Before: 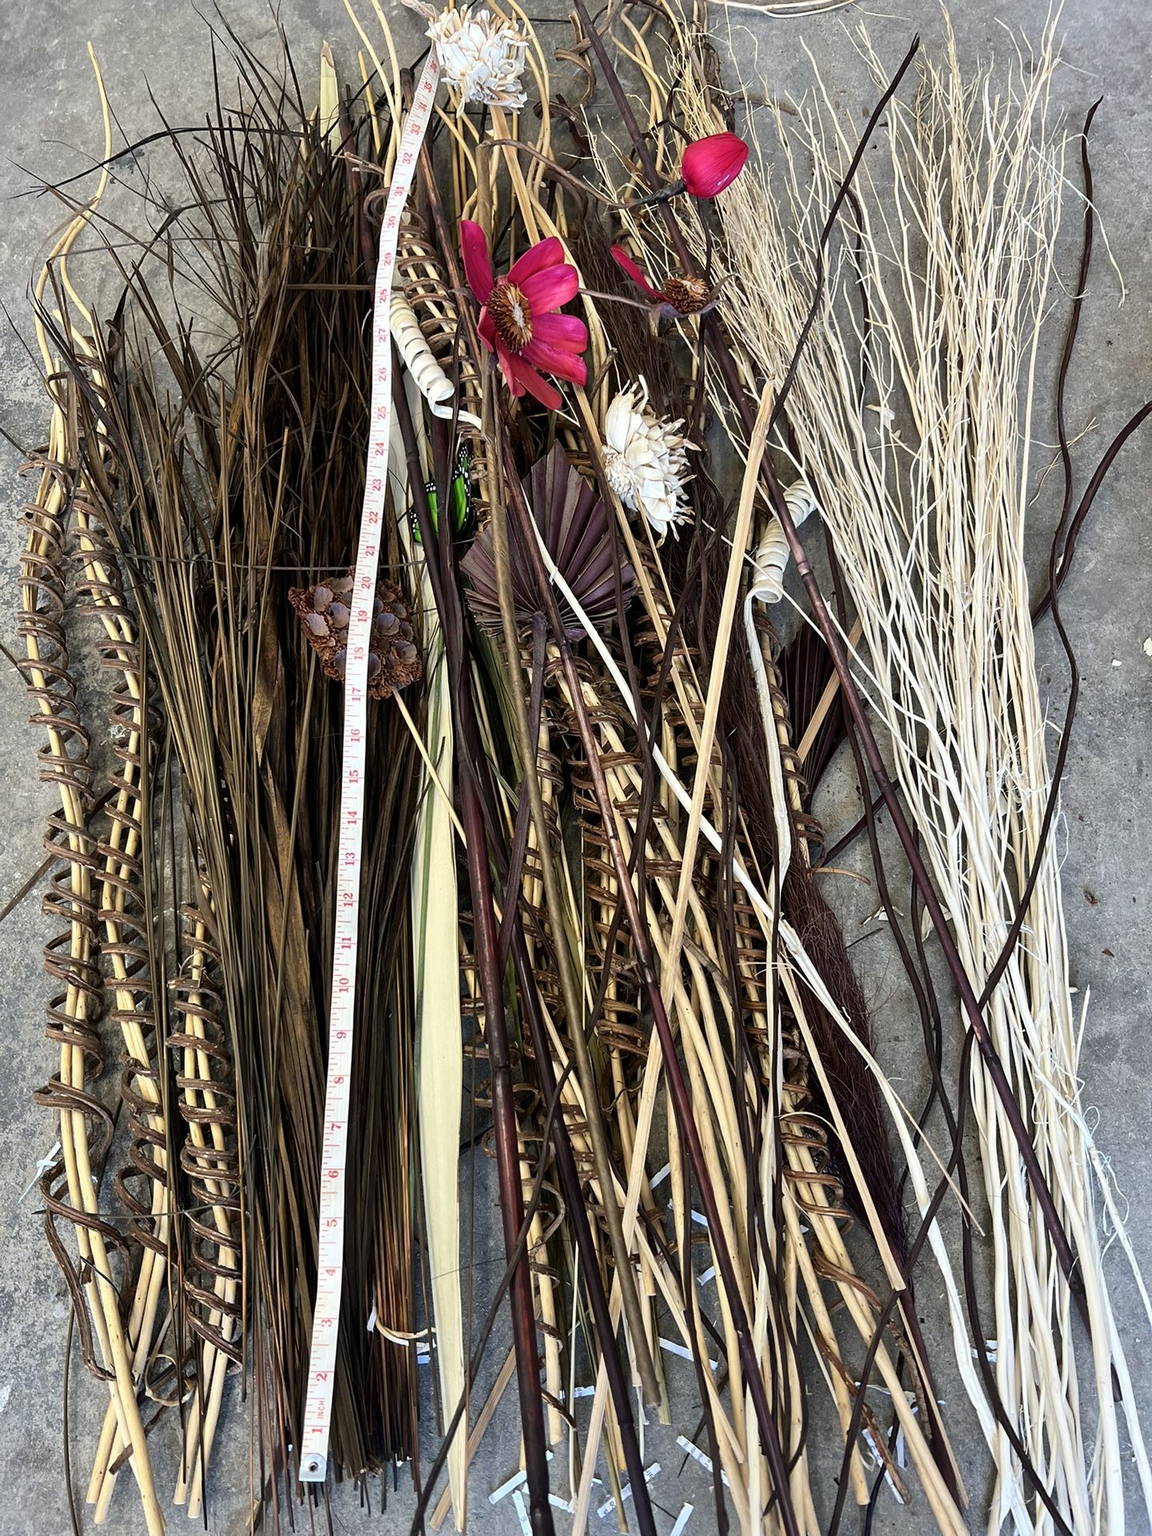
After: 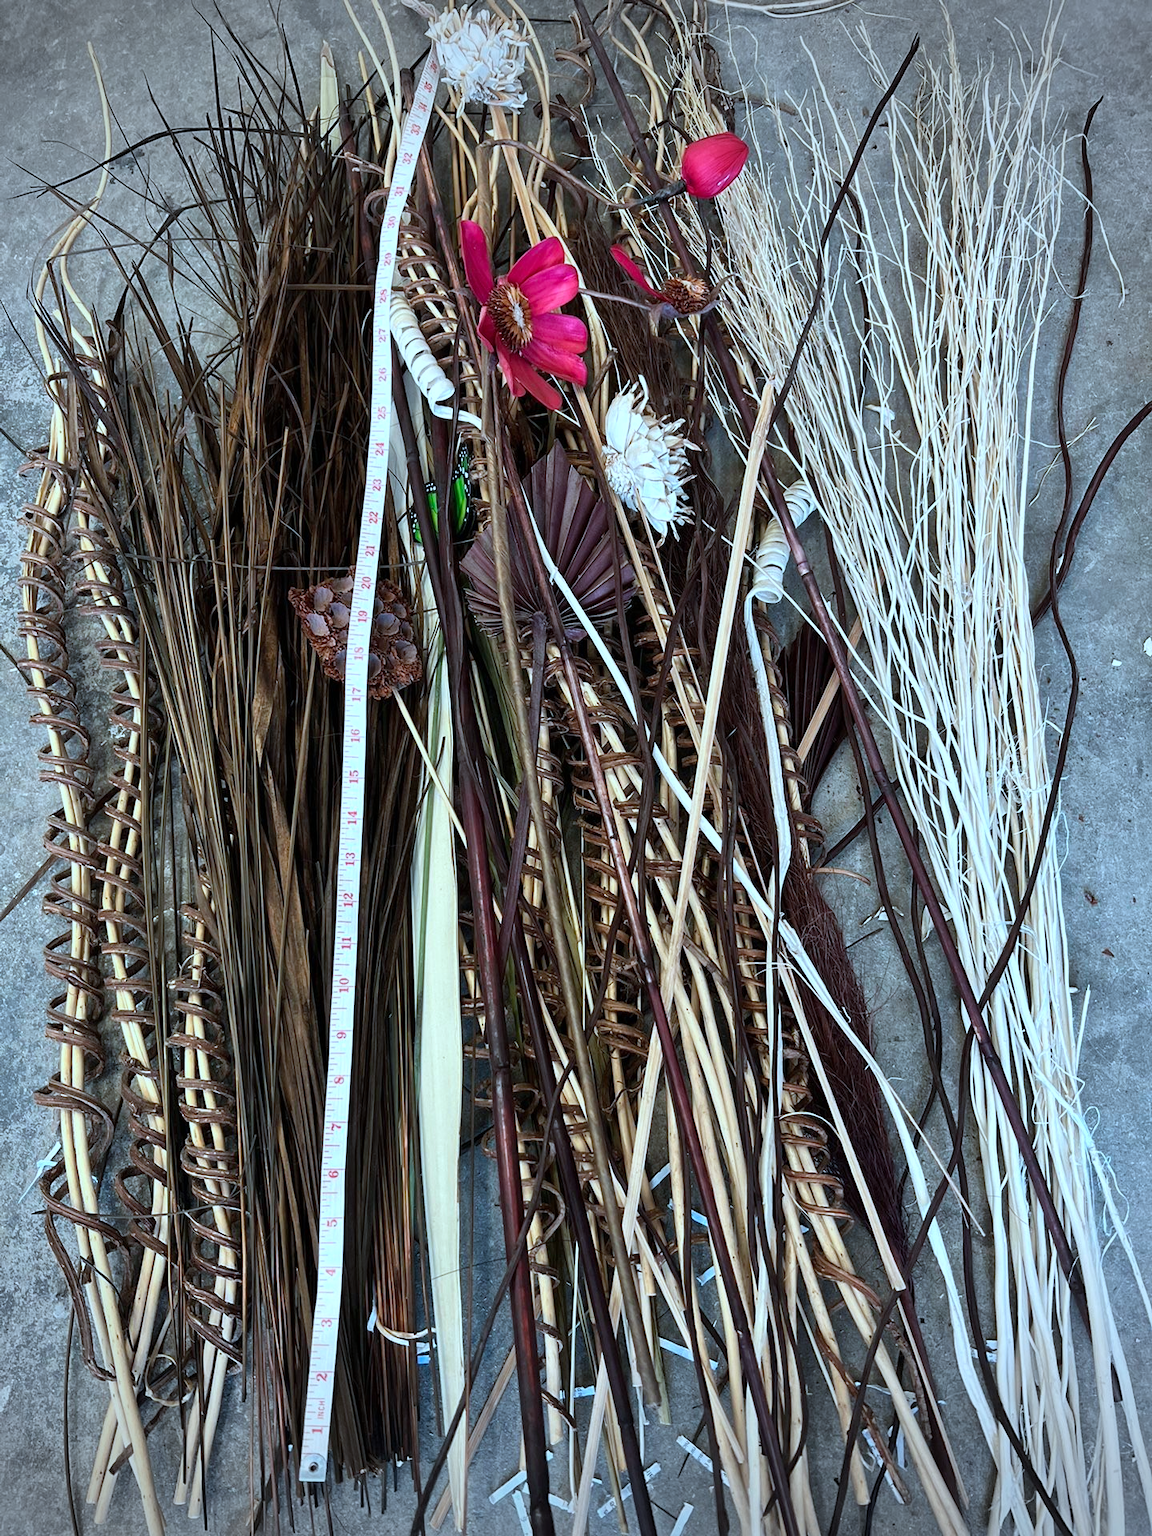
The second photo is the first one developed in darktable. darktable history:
vignetting: fall-off start 89.28%, fall-off radius 43.62%, width/height ratio 1.163
color correction: highlights a* -8.97, highlights b* -23.09
